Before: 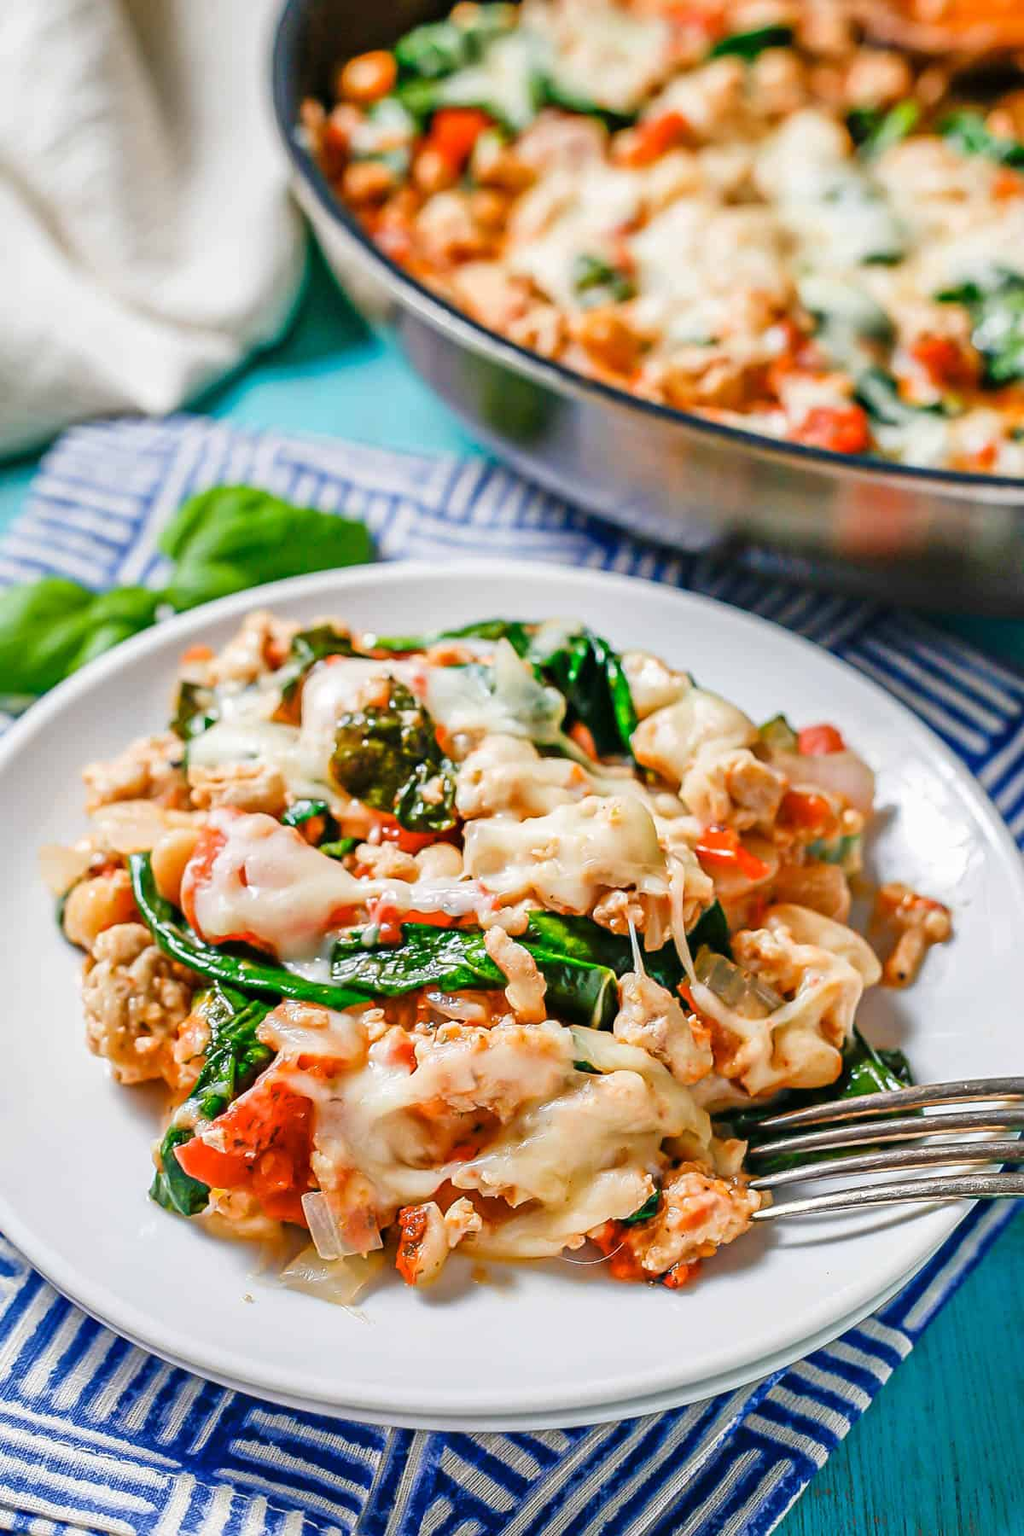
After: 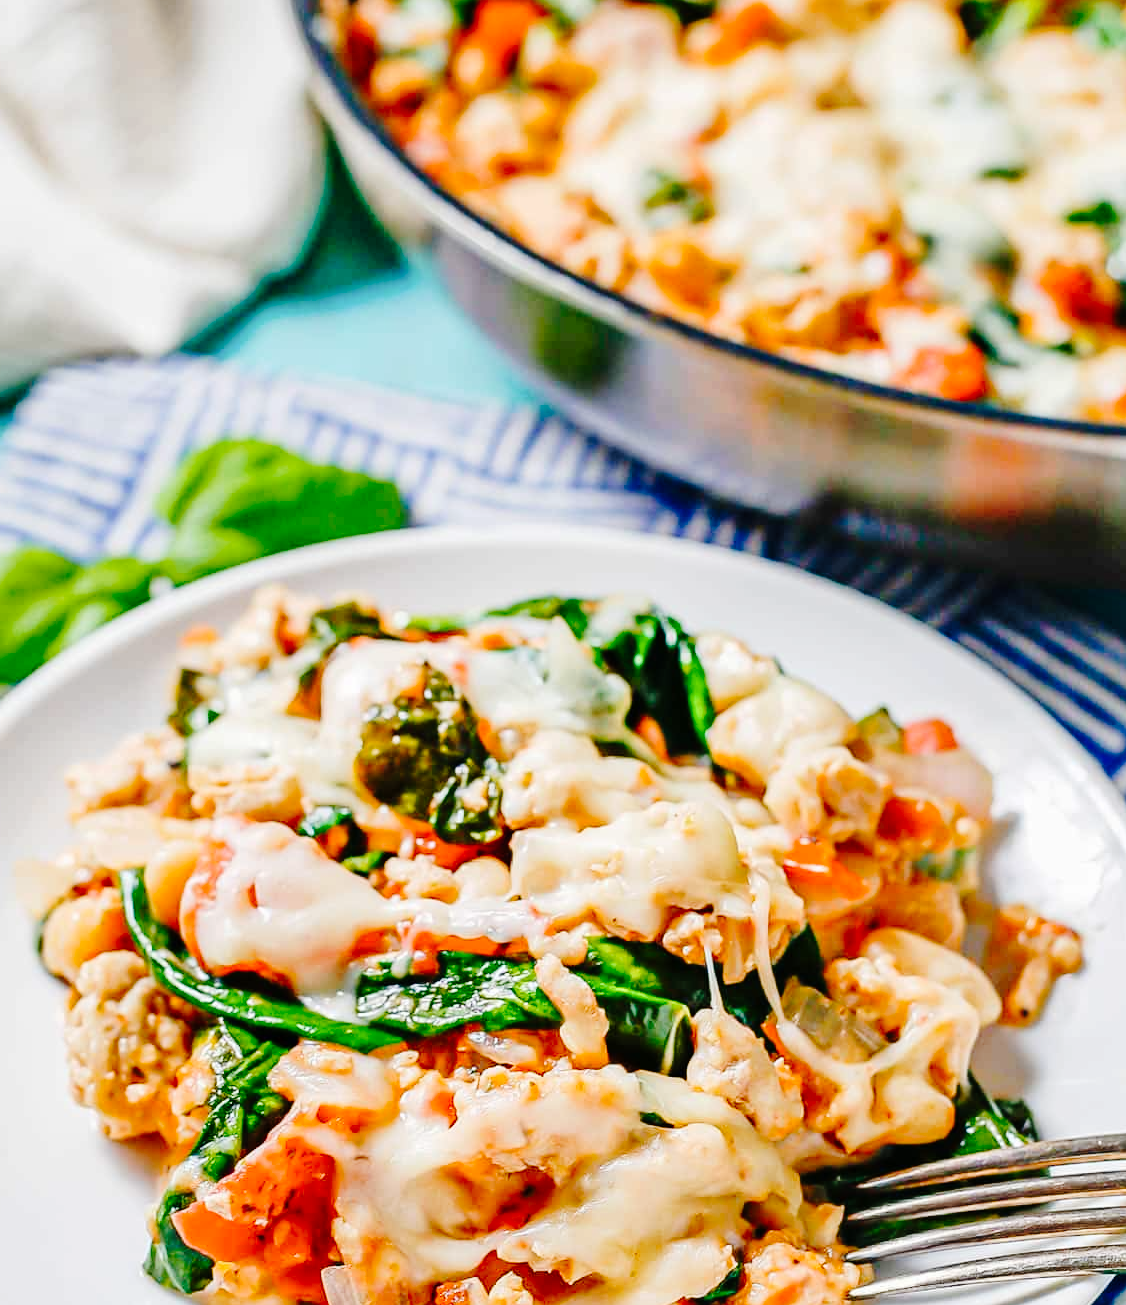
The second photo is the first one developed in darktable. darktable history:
exposure: exposure -0.021 EV, compensate highlight preservation false
tone curve: curves: ch0 [(0, 0) (0.003, 0.002) (0.011, 0.007) (0.025, 0.014) (0.044, 0.023) (0.069, 0.033) (0.1, 0.052) (0.136, 0.081) (0.177, 0.134) (0.224, 0.205) (0.277, 0.296) (0.335, 0.401) (0.399, 0.501) (0.468, 0.589) (0.543, 0.658) (0.623, 0.738) (0.709, 0.804) (0.801, 0.871) (0.898, 0.93) (1, 1)], preserve colors none
crop: left 2.737%, top 7.287%, right 3.421%, bottom 20.179%
